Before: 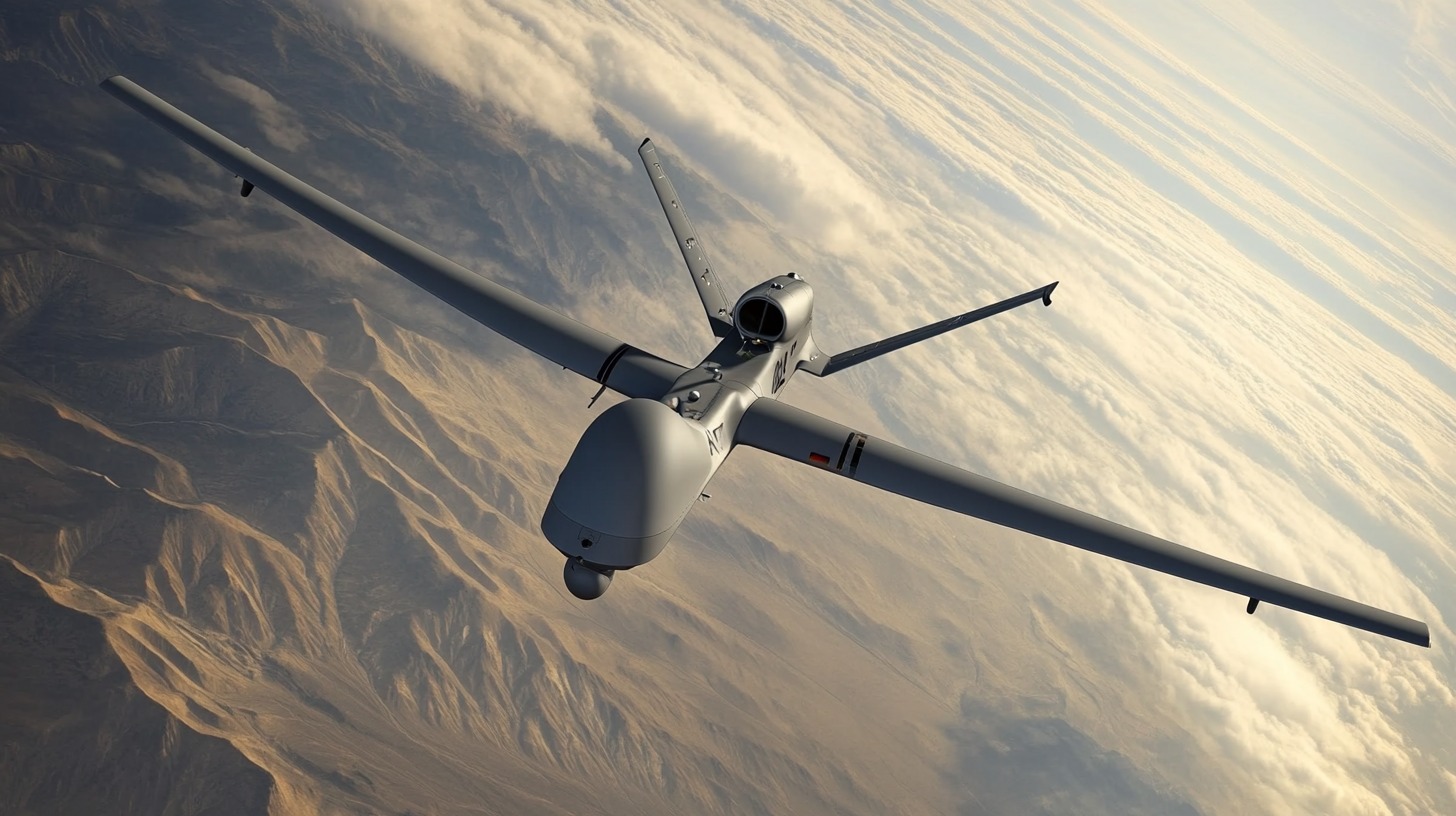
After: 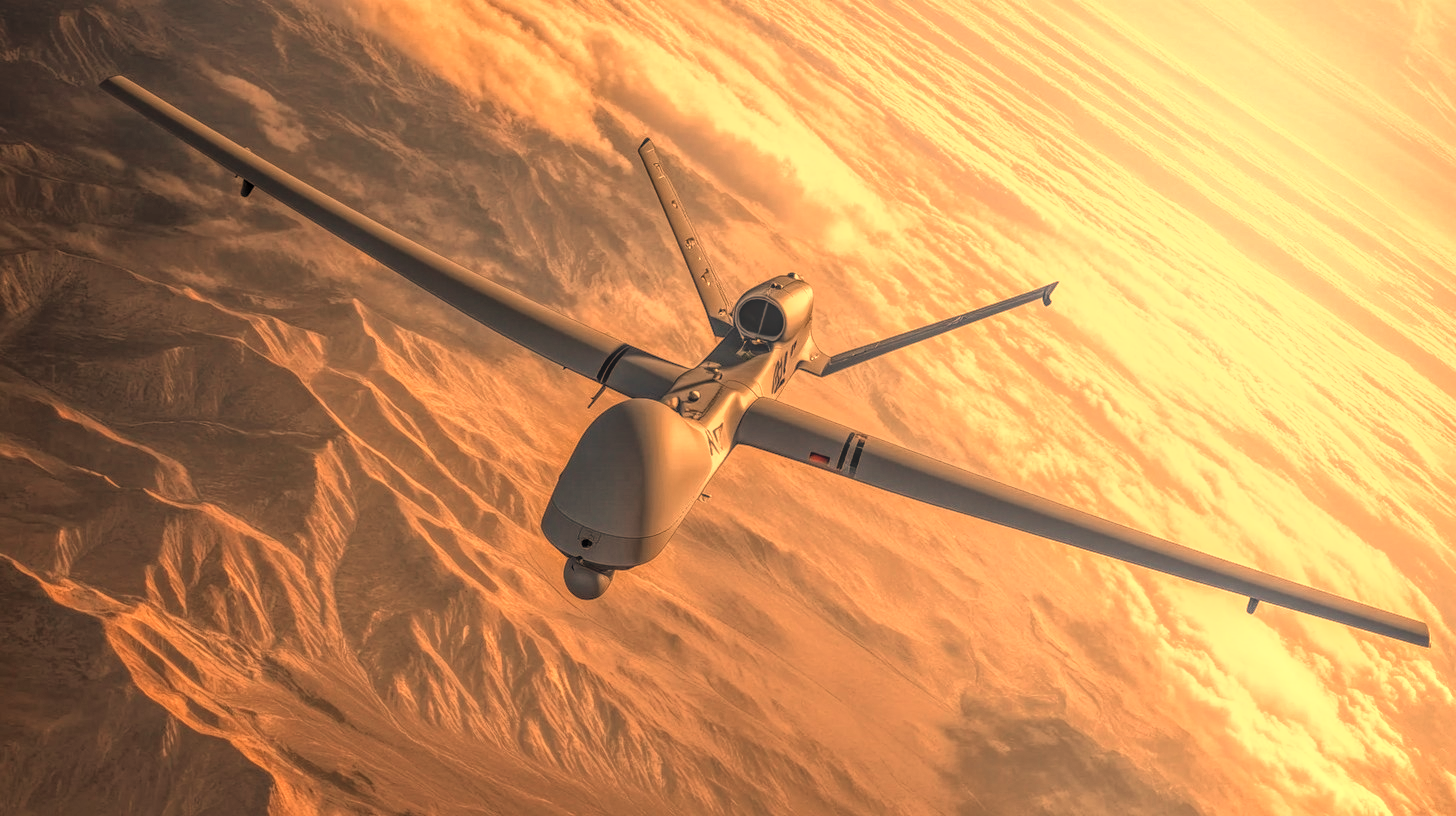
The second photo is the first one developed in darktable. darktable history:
local contrast: highlights 20%, shadows 30%, detail 200%, midtone range 0.2
white balance: red 1.467, blue 0.684
